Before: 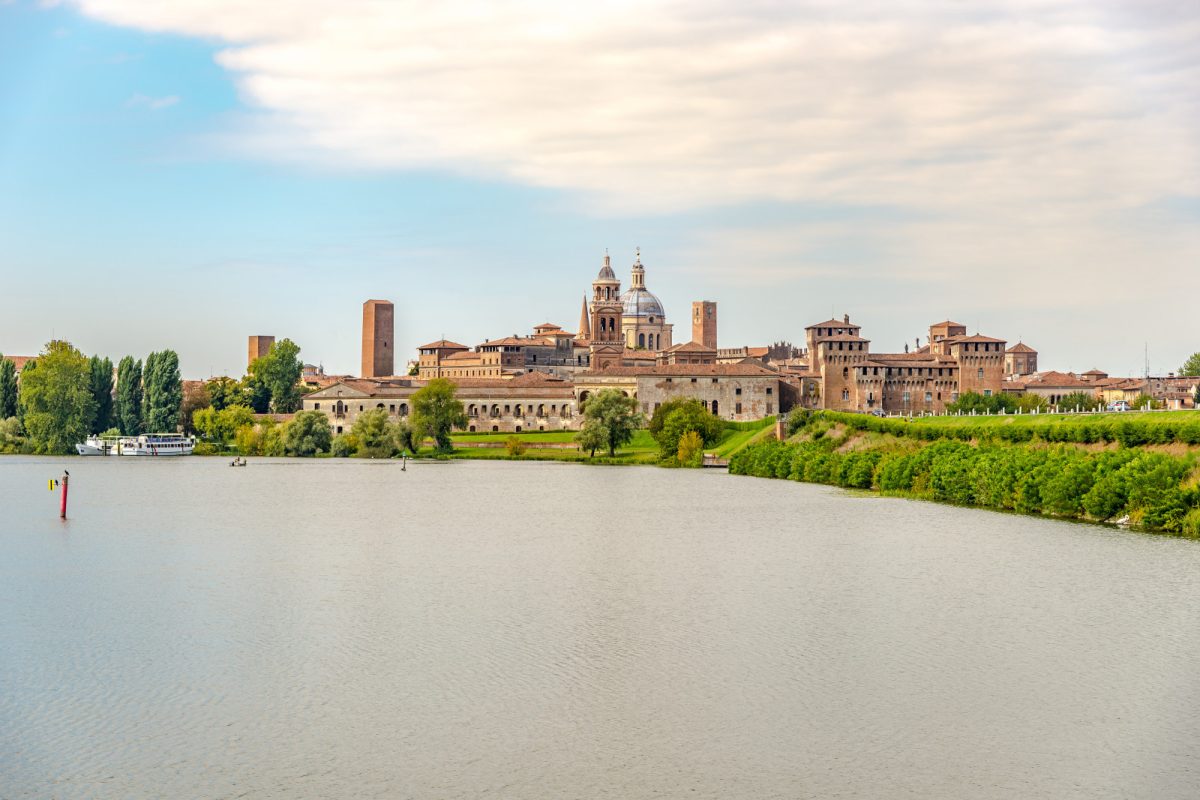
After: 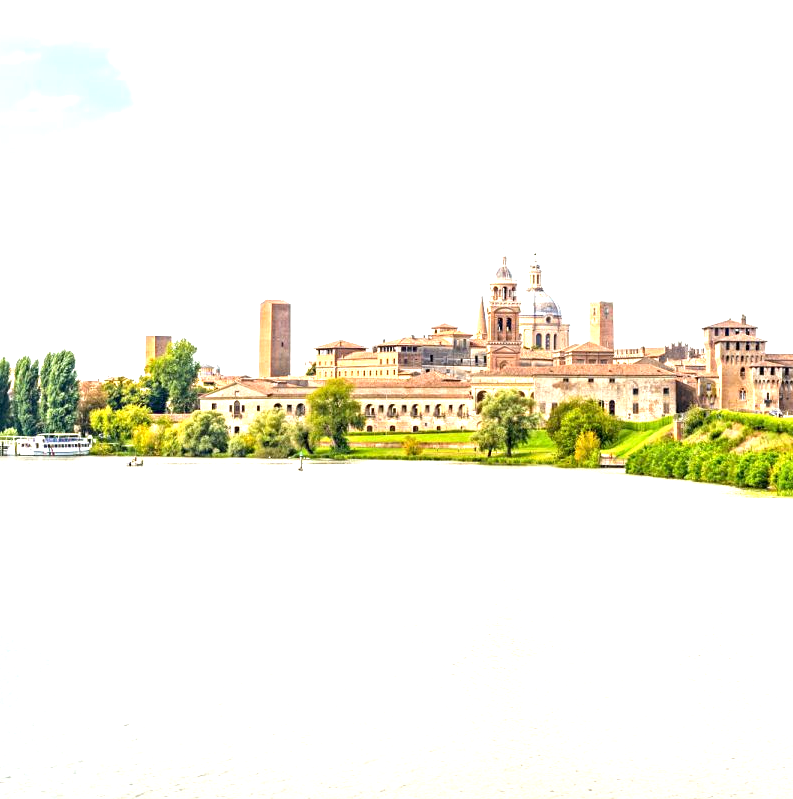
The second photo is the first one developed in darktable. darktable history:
local contrast: highlights 101%, shadows 99%, detail 120%, midtone range 0.2
exposure: black level correction 0.001, exposure 1.398 EV, compensate highlight preservation false
crop and rotate: left 8.615%, right 25.249%
